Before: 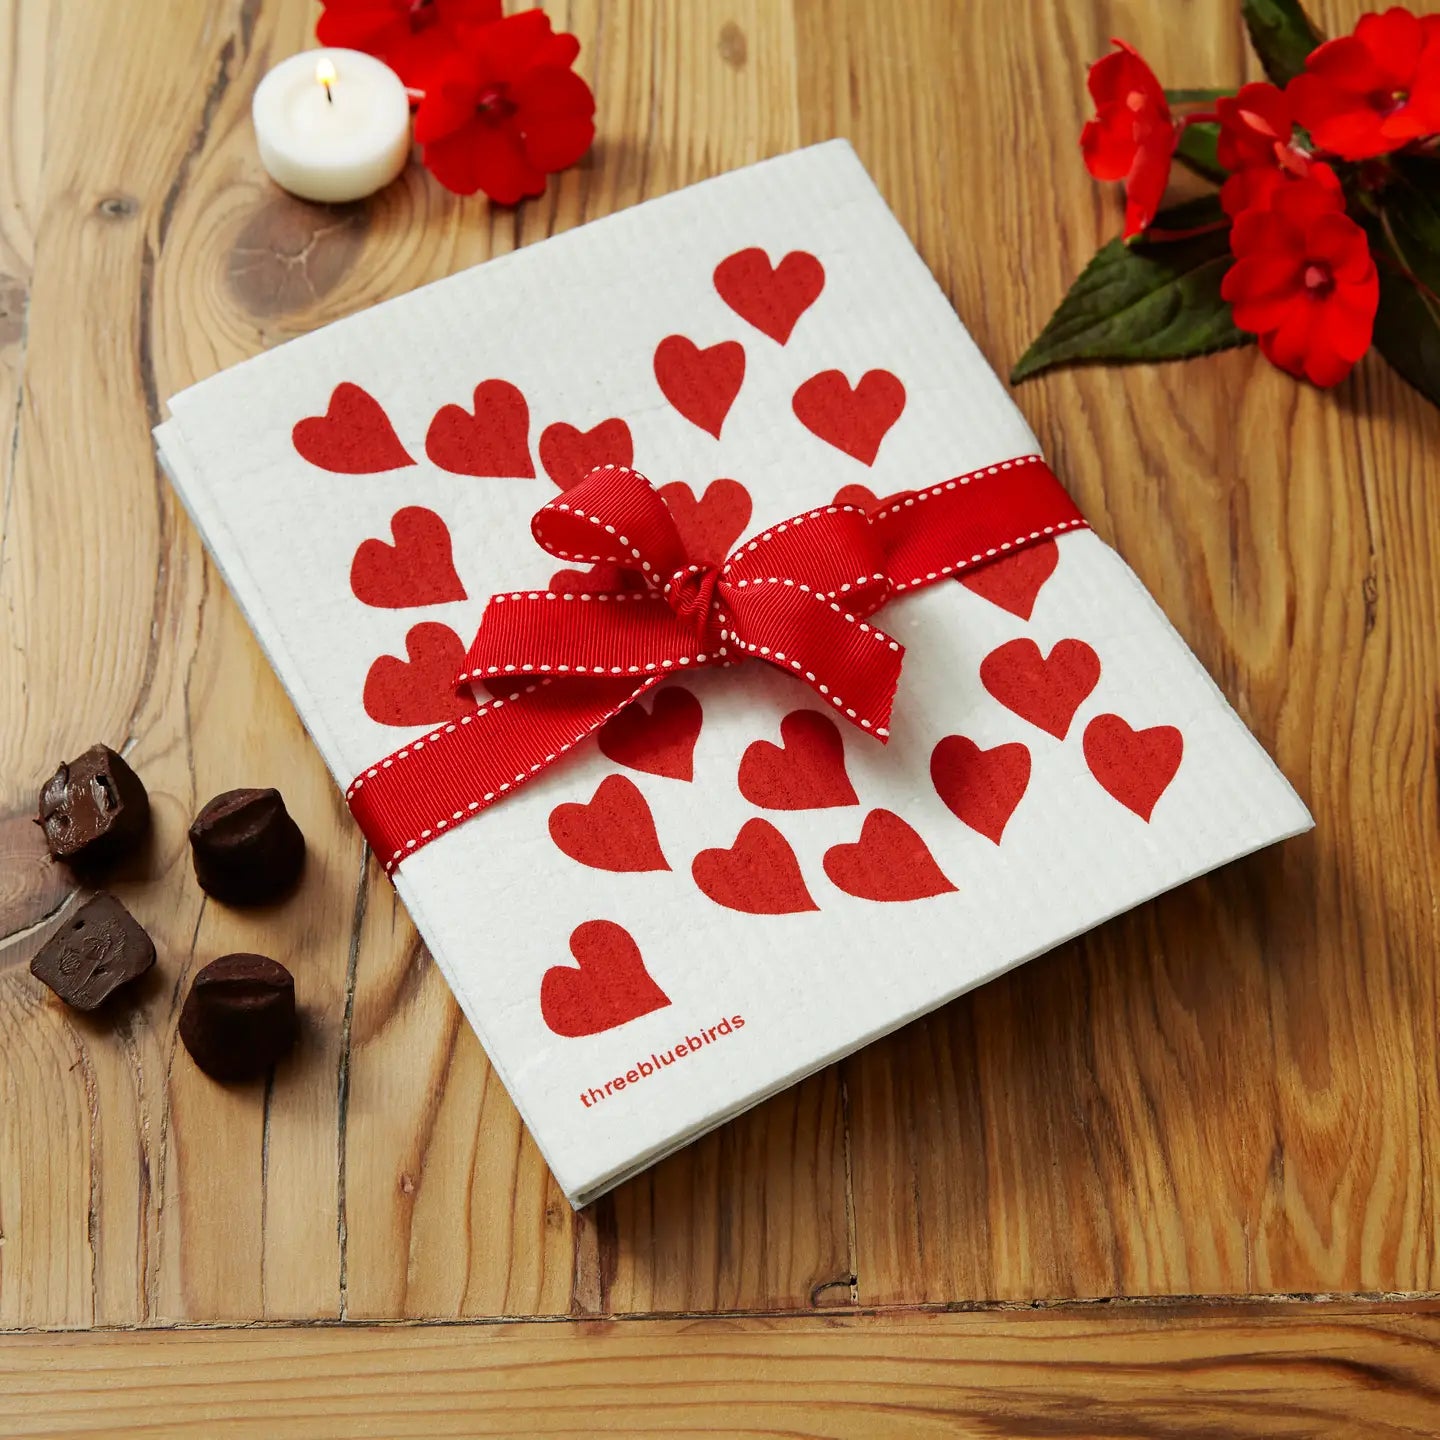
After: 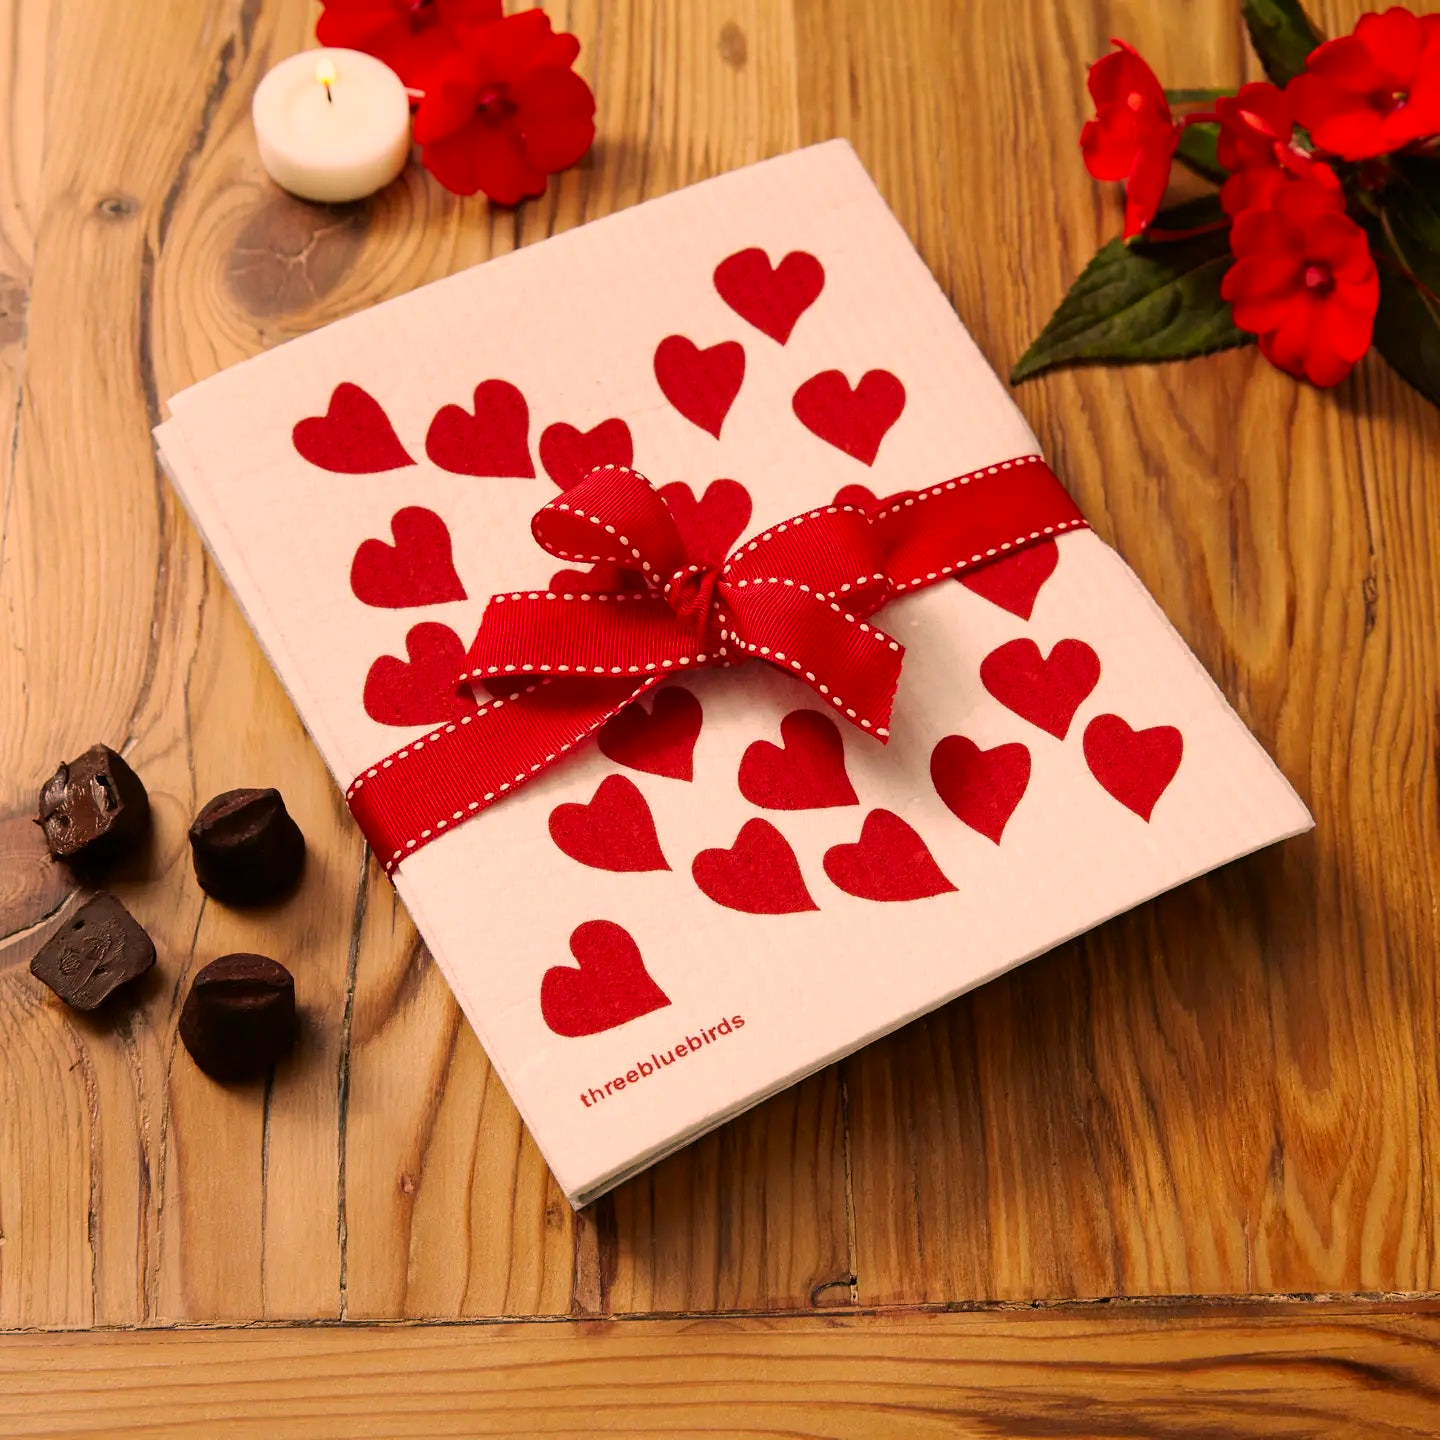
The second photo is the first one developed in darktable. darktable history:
color correction: highlights a* 21.39, highlights b* 19.31
